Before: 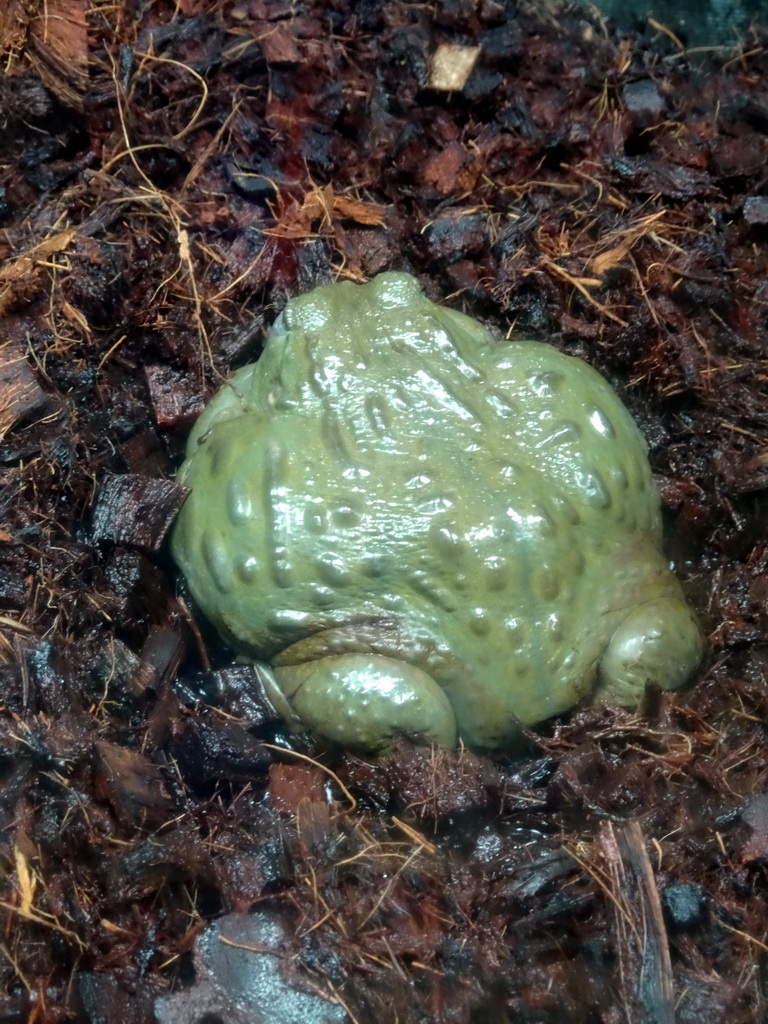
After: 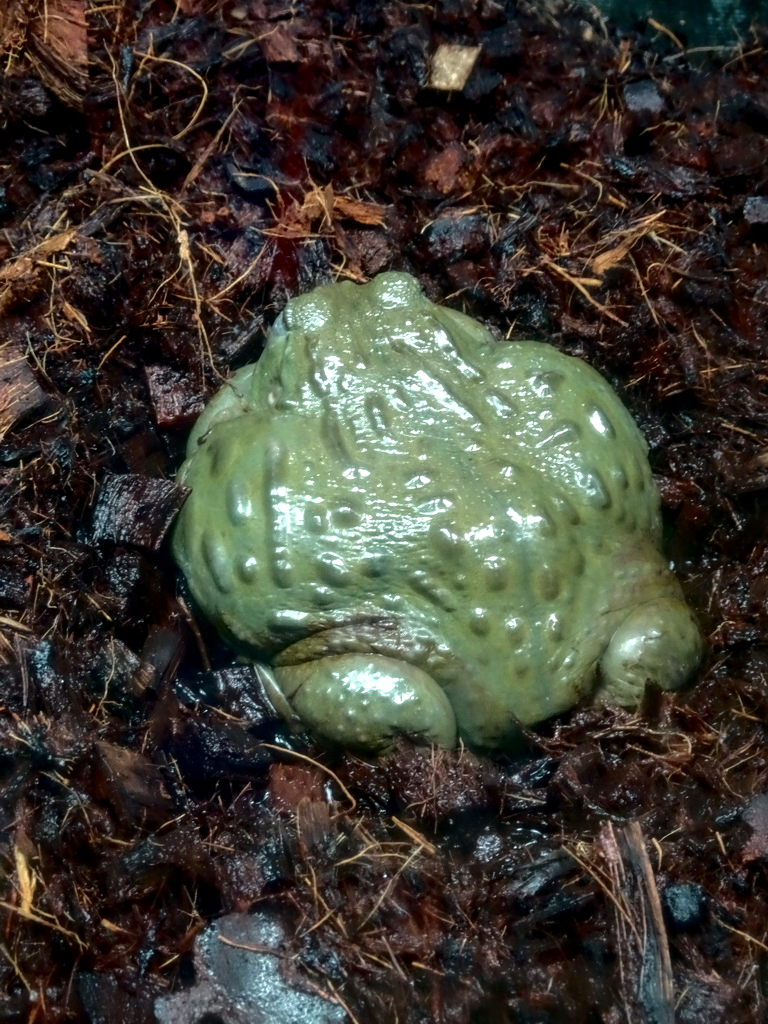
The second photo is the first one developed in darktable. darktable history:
tone curve: curves: ch0 [(0, 0) (0.224, 0.12) (0.375, 0.296) (0.528, 0.472) (0.681, 0.634) (0.8, 0.766) (0.873, 0.877) (1, 1)], color space Lab, independent channels, preserve colors none
local contrast: on, module defaults
sharpen: radius 2.877, amount 0.873, threshold 47.42
